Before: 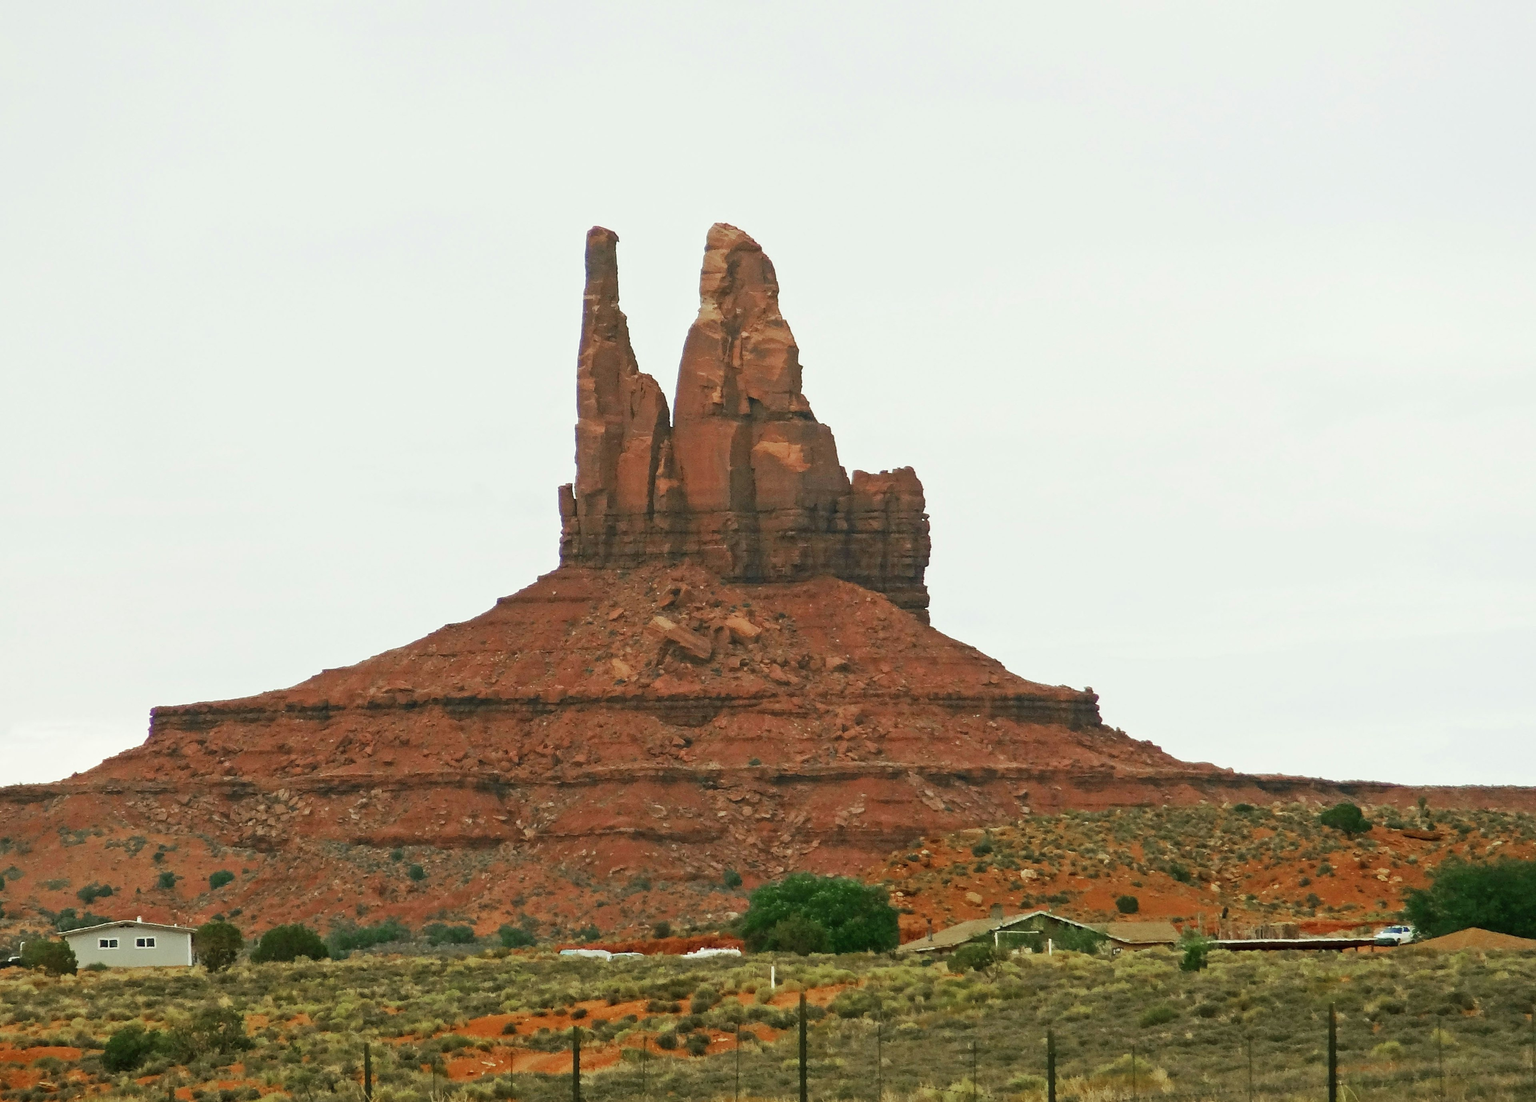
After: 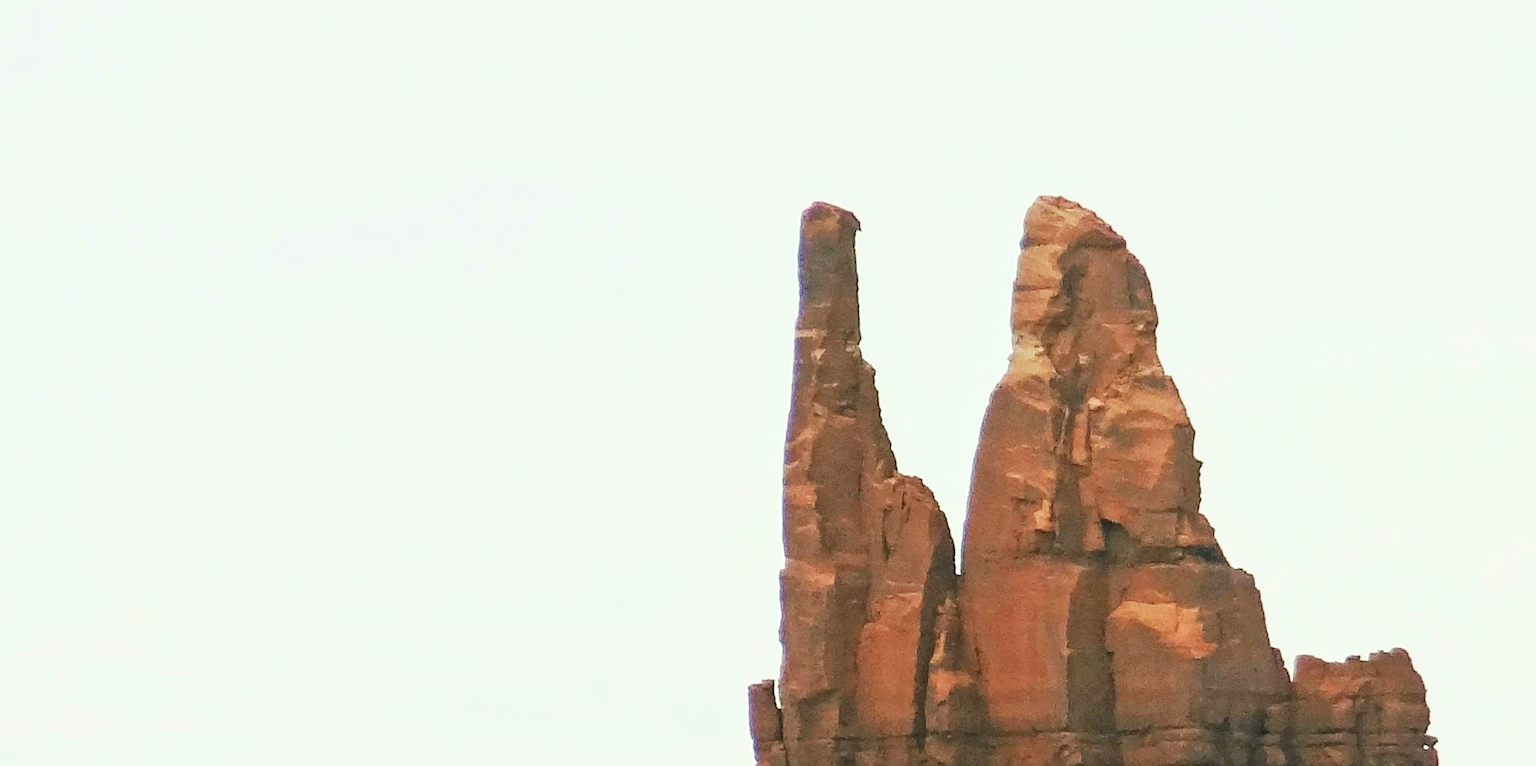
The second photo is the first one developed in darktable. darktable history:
crop: left 10.147%, top 10.672%, right 36.003%, bottom 51.838%
contrast brightness saturation: contrast 0.2, brightness 0.162, saturation 0.218
